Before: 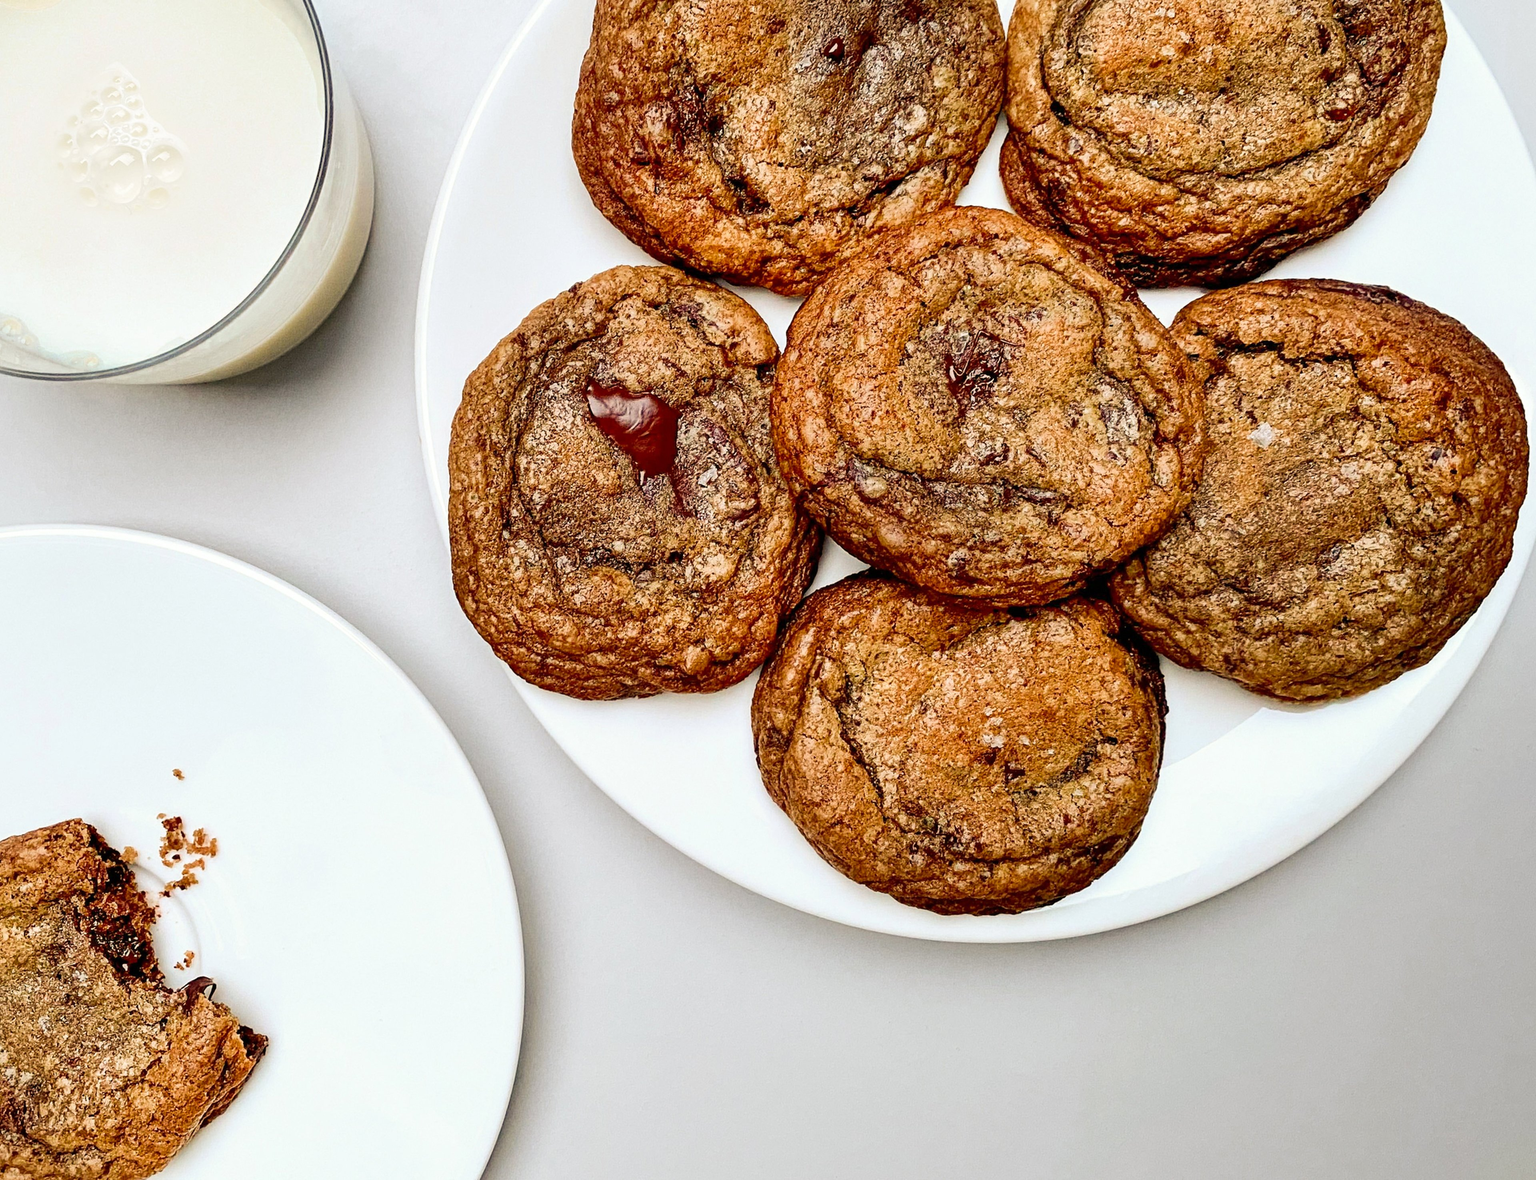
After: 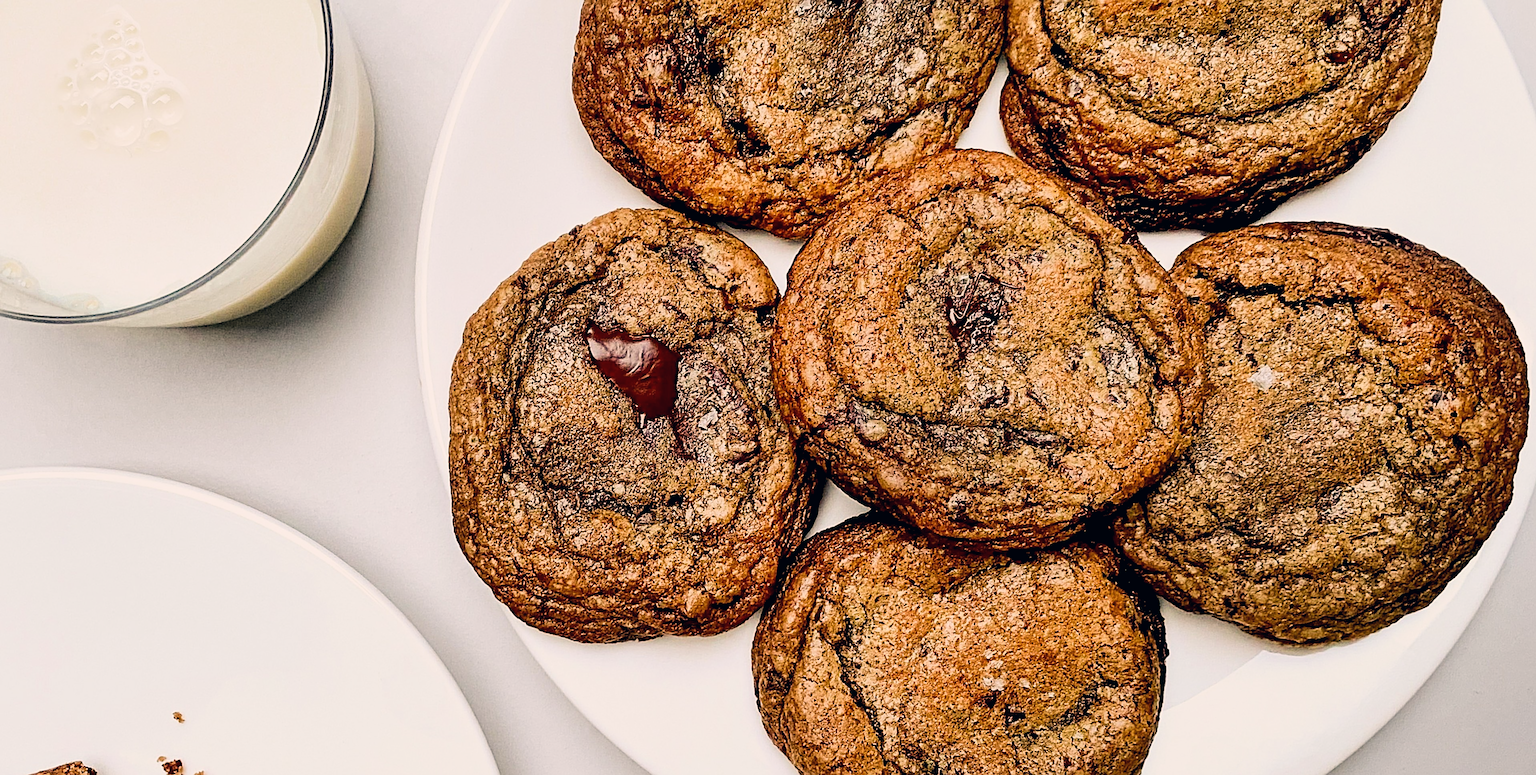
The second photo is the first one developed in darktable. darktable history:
crop and rotate: top 4.898%, bottom 29.416%
filmic rgb: black relative exposure -5.09 EV, white relative exposure 3.18 EV, hardness 3.47, contrast 1.195, highlights saturation mix -29.49%
sharpen: radius 2.772
color correction: highlights a* 5.42, highlights b* 5.32, shadows a* -3.94, shadows b* -5.02
local contrast: mode bilateral grid, contrast 16, coarseness 36, detail 104%, midtone range 0.2
